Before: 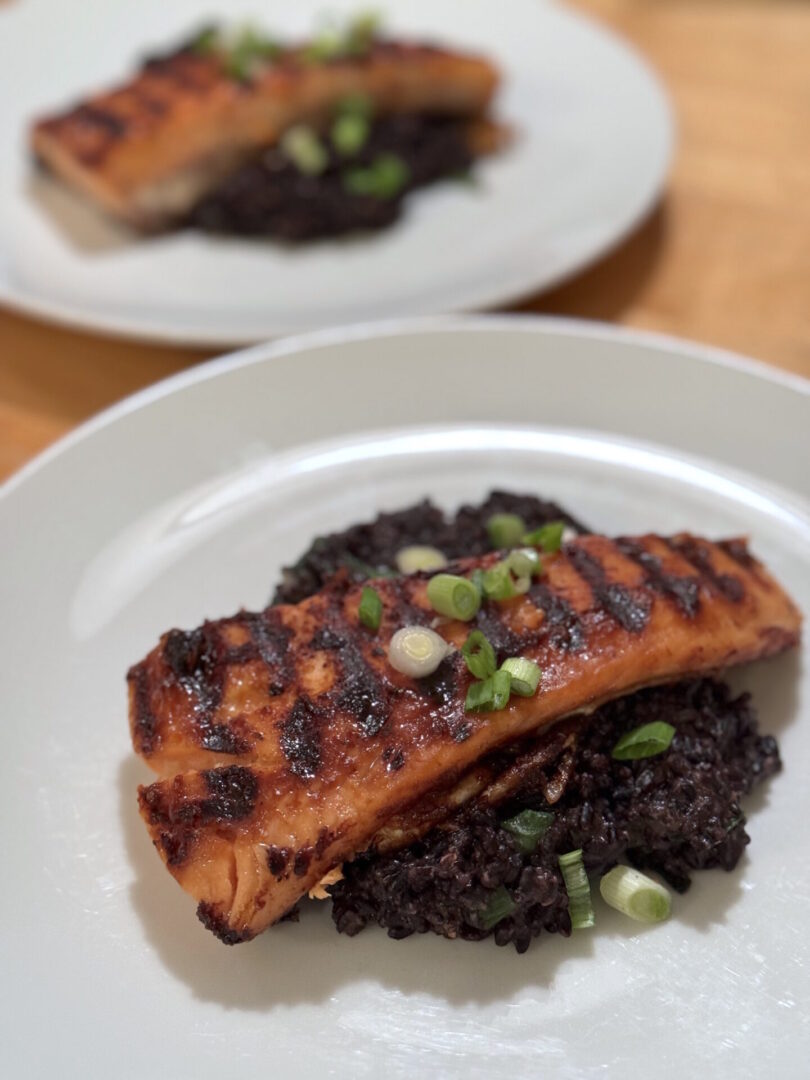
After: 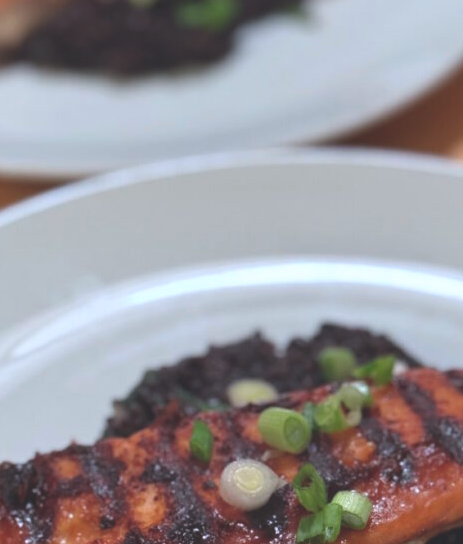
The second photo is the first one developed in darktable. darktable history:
exposure: black level correction -0.023, exposure -0.039 EV, compensate highlight preservation false
color calibration: x 0.367, y 0.379, temperature 4395.86 K
crop: left 20.932%, top 15.471%, right 21.848%, bottom 34.081%
